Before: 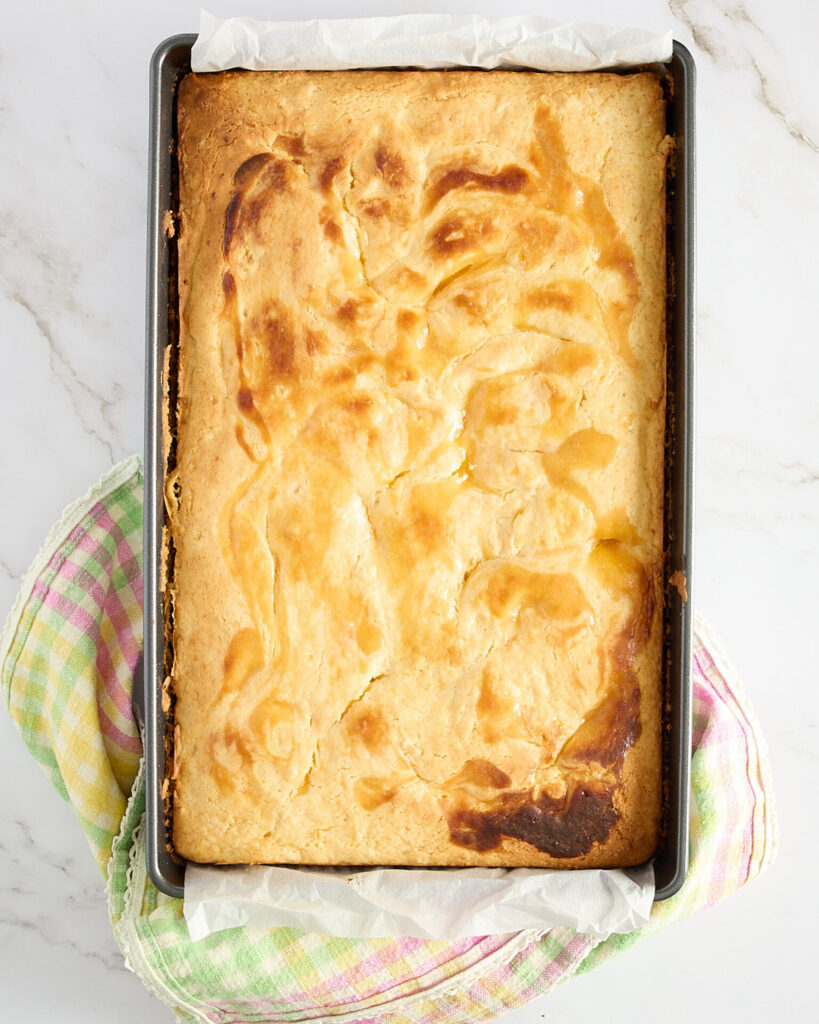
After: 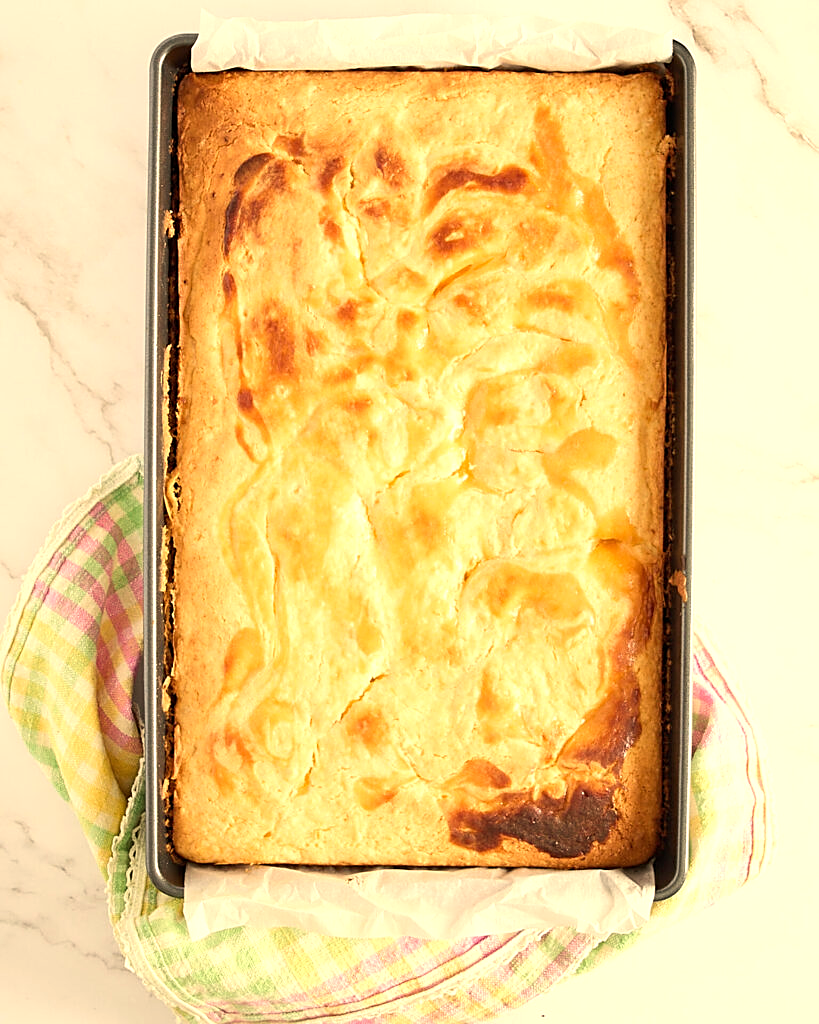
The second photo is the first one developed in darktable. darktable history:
sharpen: on, module defaults
exposure: exposure 0.29 EV, compensate highlight preservation false
white balance: red 1.123, blue 0.83
